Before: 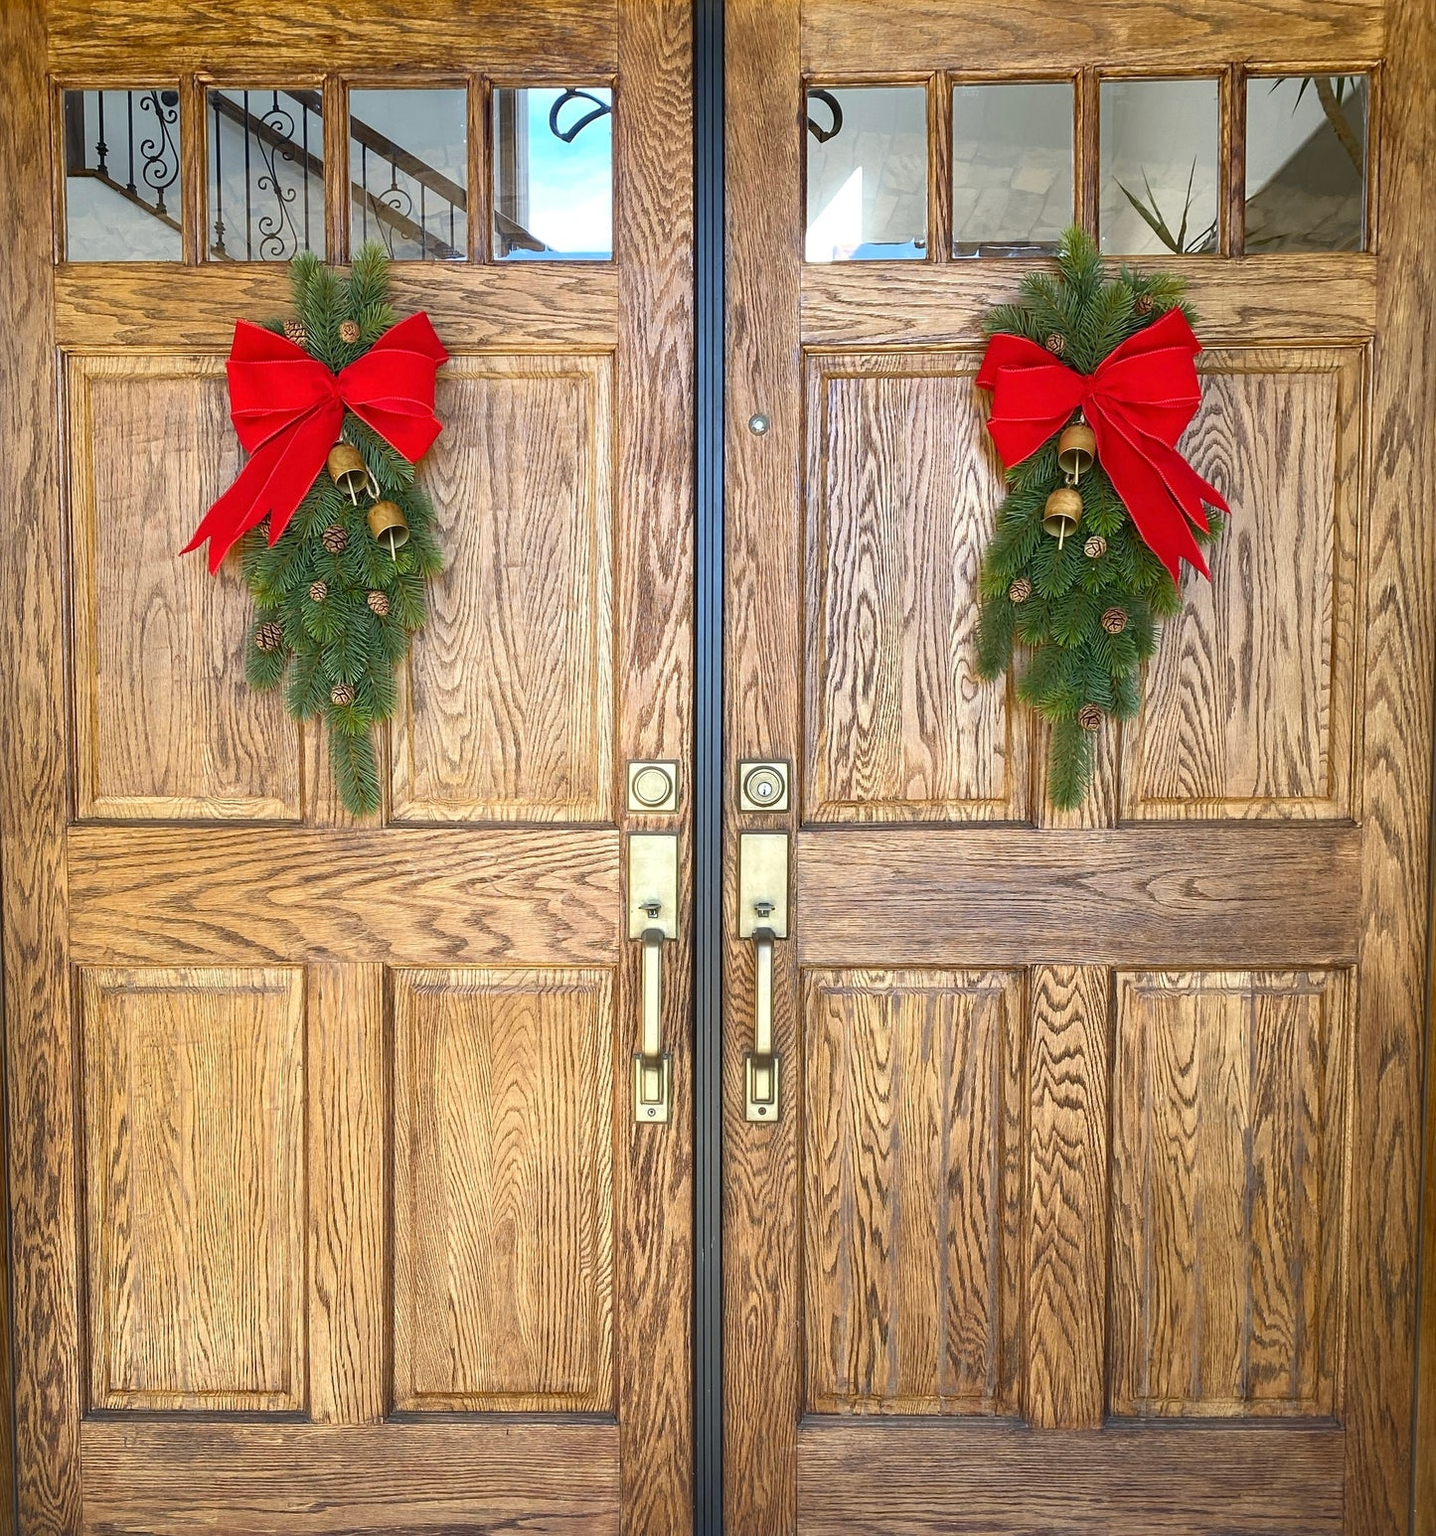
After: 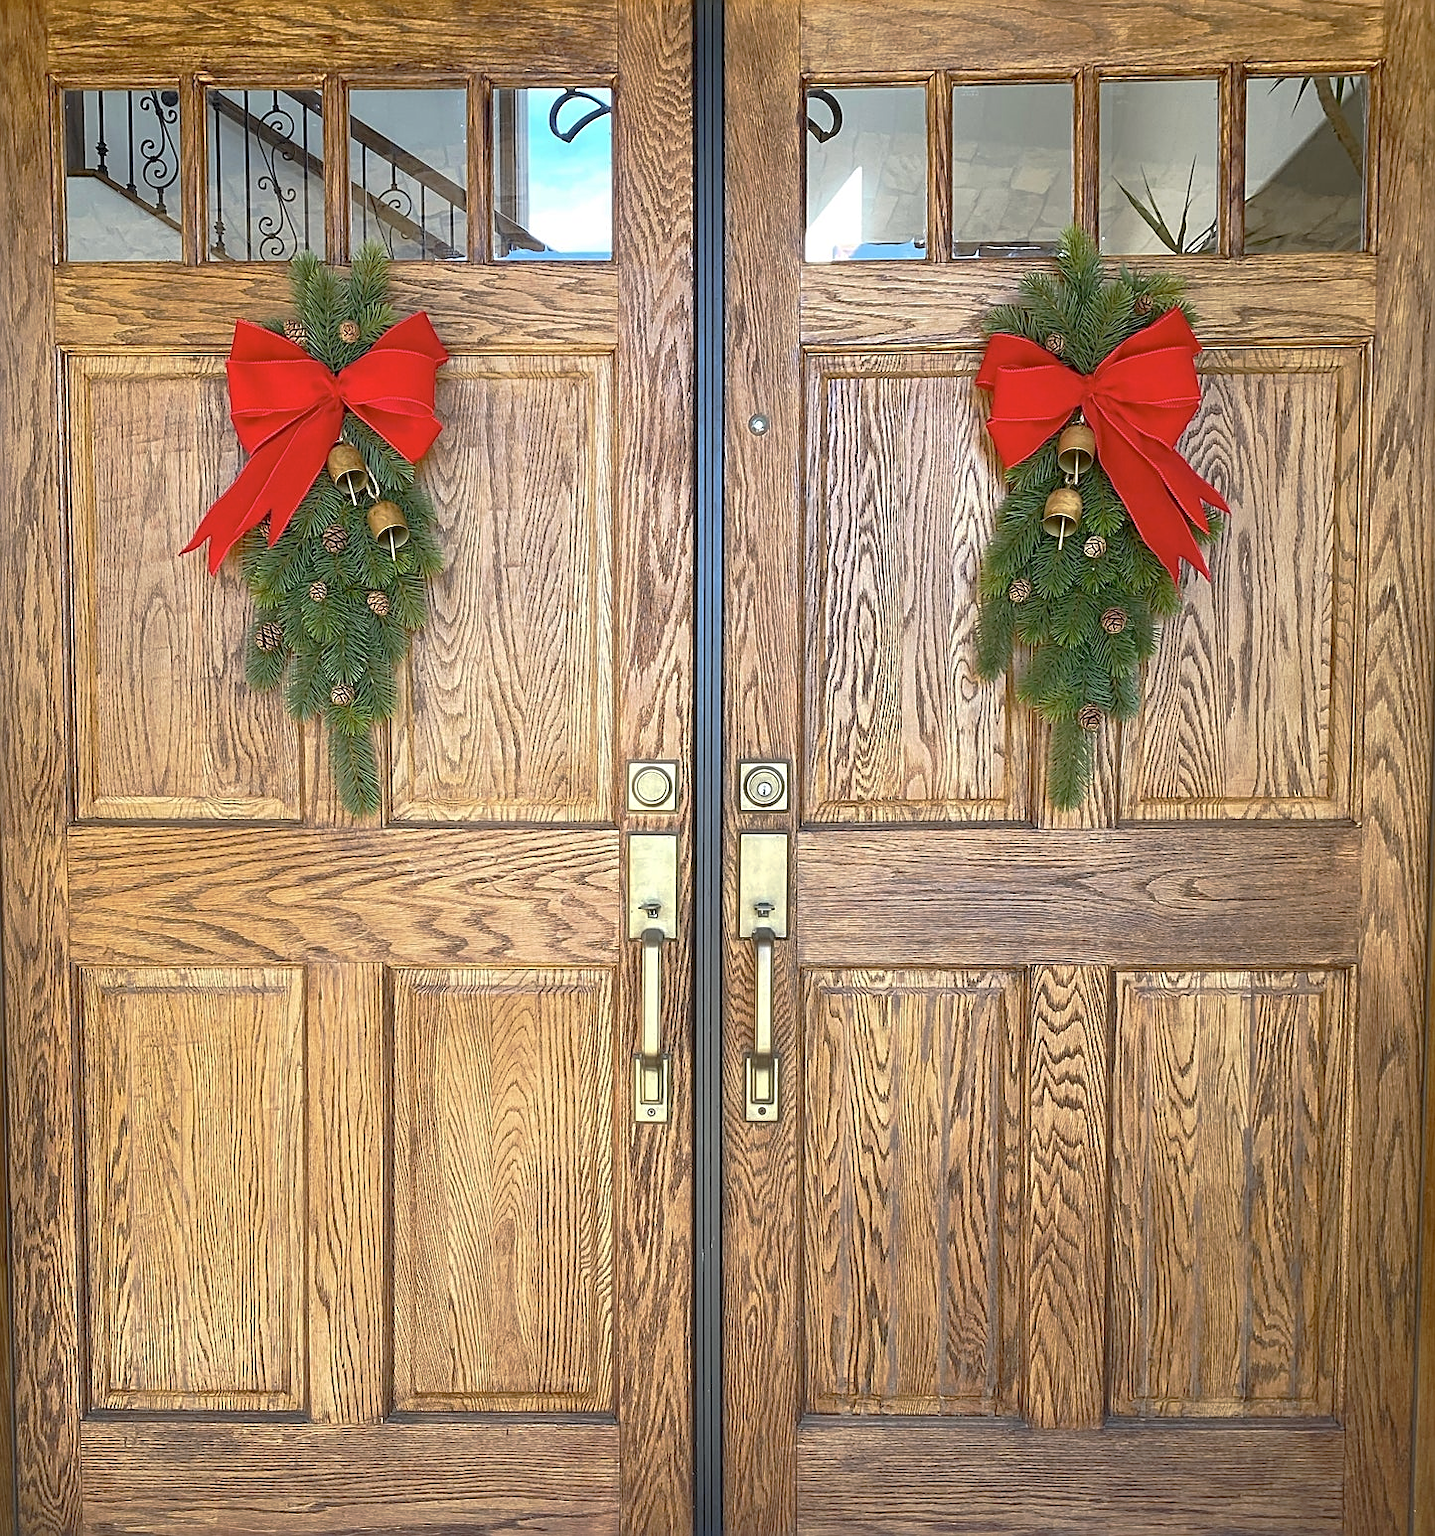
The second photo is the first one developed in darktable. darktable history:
tone curve: curves: ch0 [(0, 0) (0.003, 0.005) (0.011, 0.016) (0.025, 0.036) (0.044, 0.071) (0.069, 0.112) (0.1, 0.149) (0.136, 0.187) (0.177, 0.228) (0.224, 0.272) (0.277, 0.32) (0.335, 0.374) (0.399, 0.429) (0.468, 0.479) (0.543, 0.538) (0.623, 0.609) (0.709, 0.697) (0.801, 0.789) (0.898, 0.876) (1, 1)], preserve colors none
sharpen: on, module defaults
